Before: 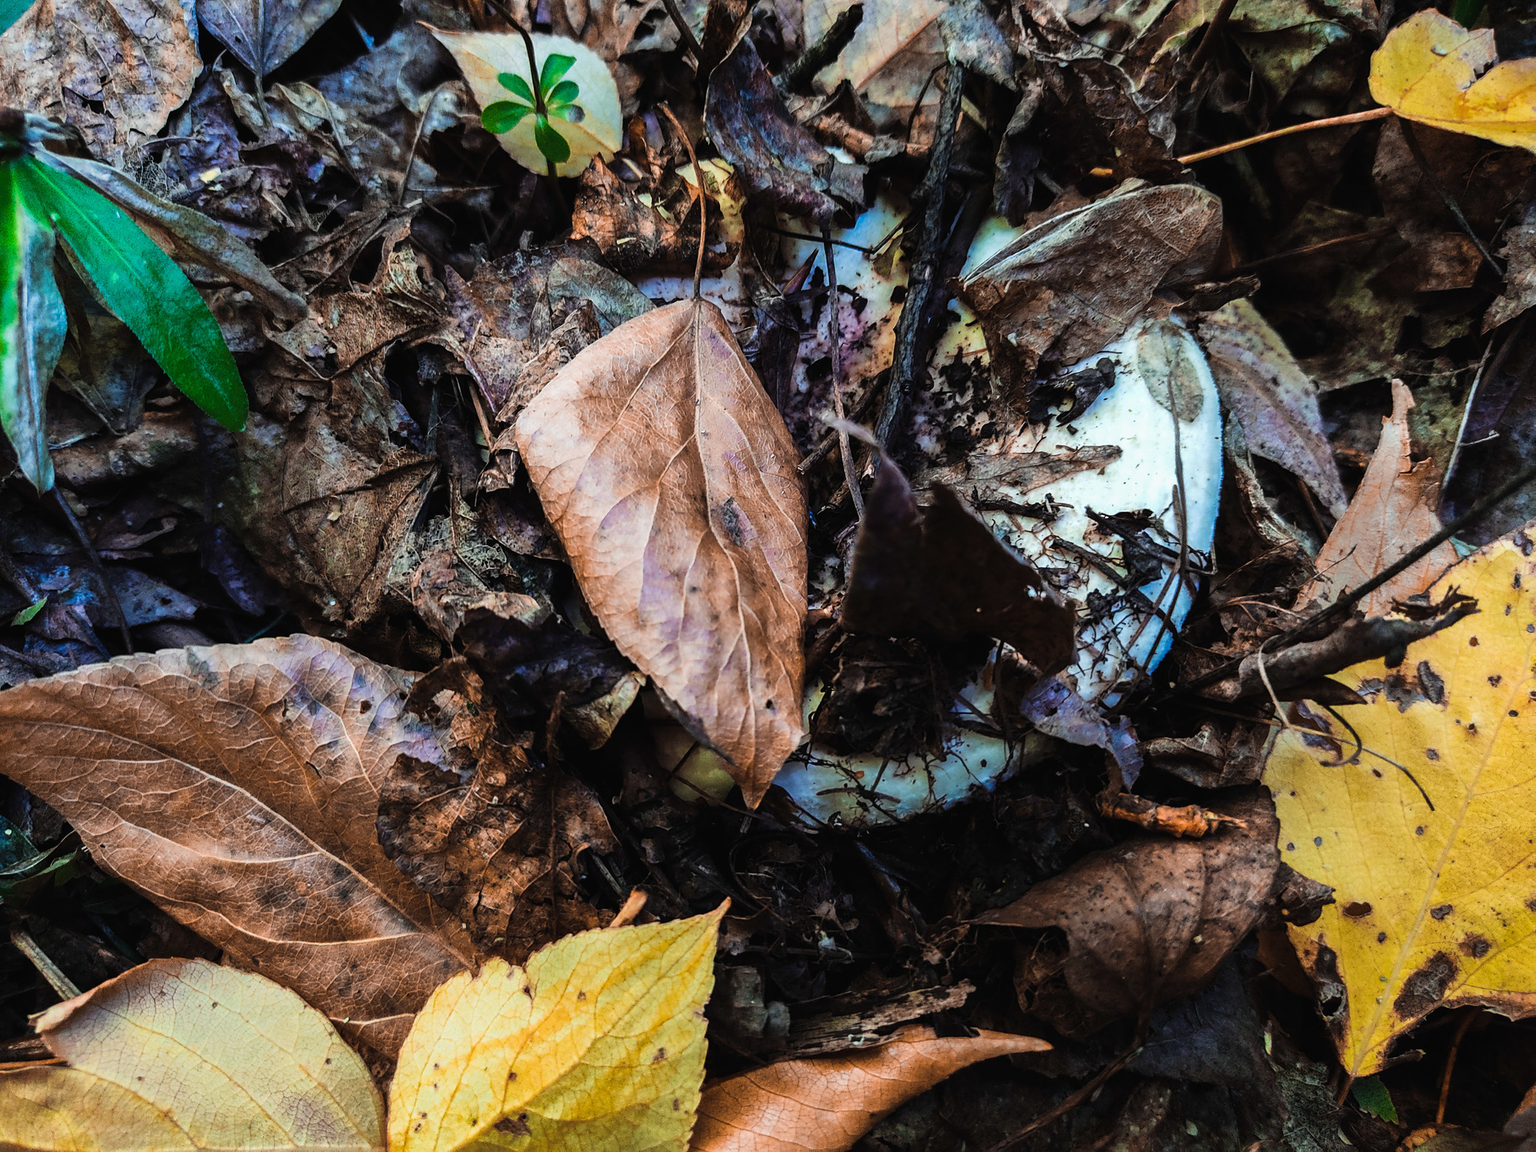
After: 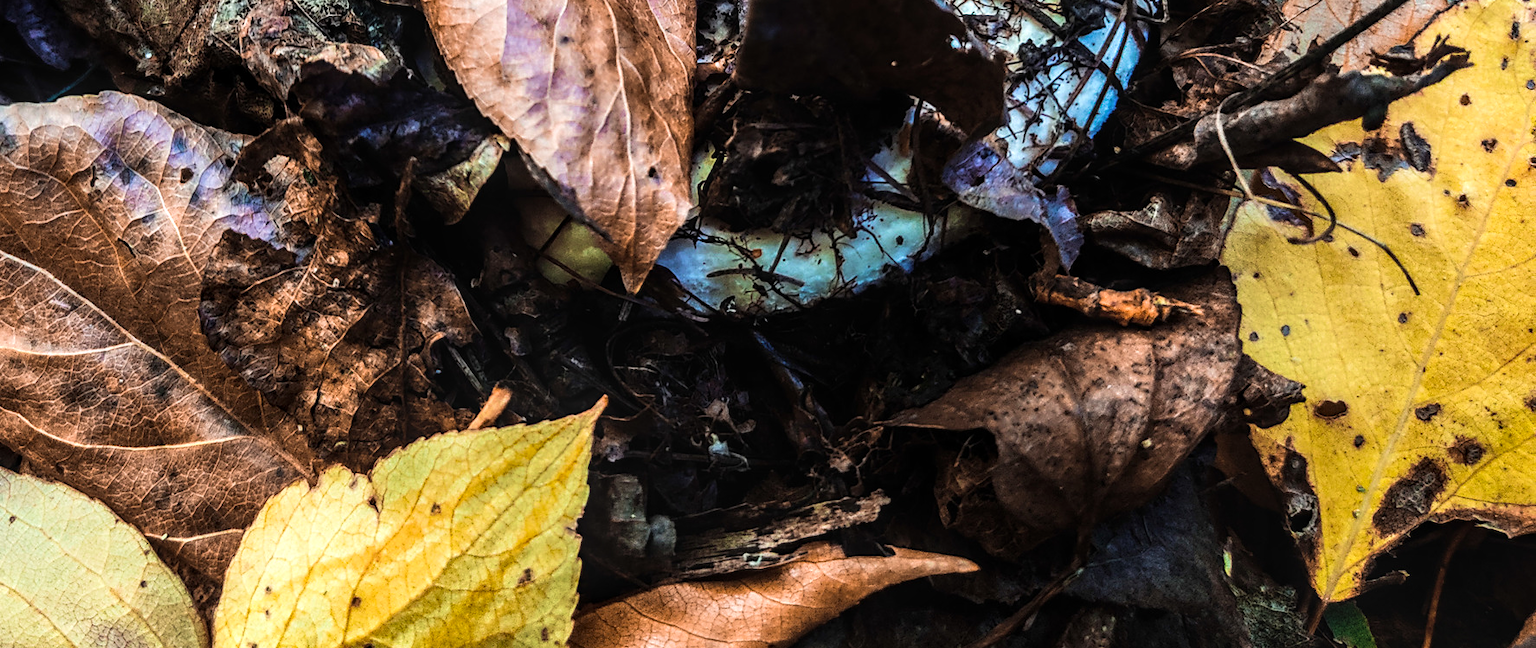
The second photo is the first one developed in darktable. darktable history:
velvia: on, module defaults
crop and rotate: left 13.285%, top 48.225%, bottom 2.949%
local contrast: detail 130%
tone equalizer: -8 EV -0.417 EV, -7 EV -0.387 EV, -6 EV -0.297 EV, -5 EV -0.244 EV, -3 EV 0.204 EV, -2 EV 0.36 EV, -1 EV 0.383 EV, +0 EV 0.416 EV, edges refinement/feathering 500, mask exposure compensation -1.57 EV, preserve details no
